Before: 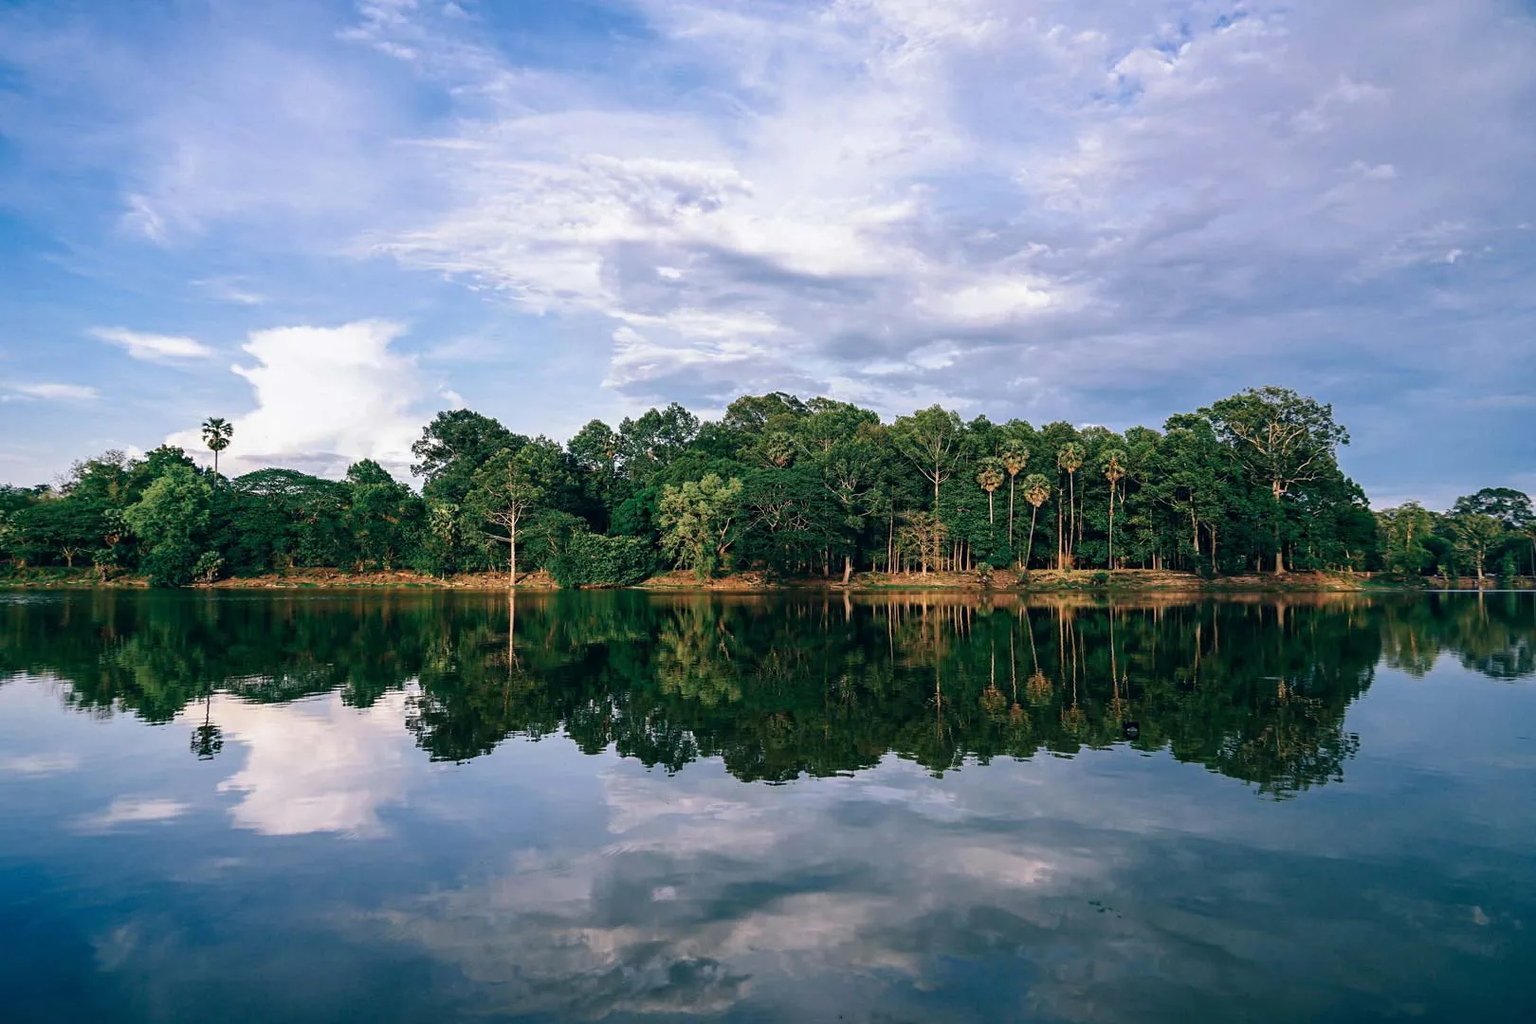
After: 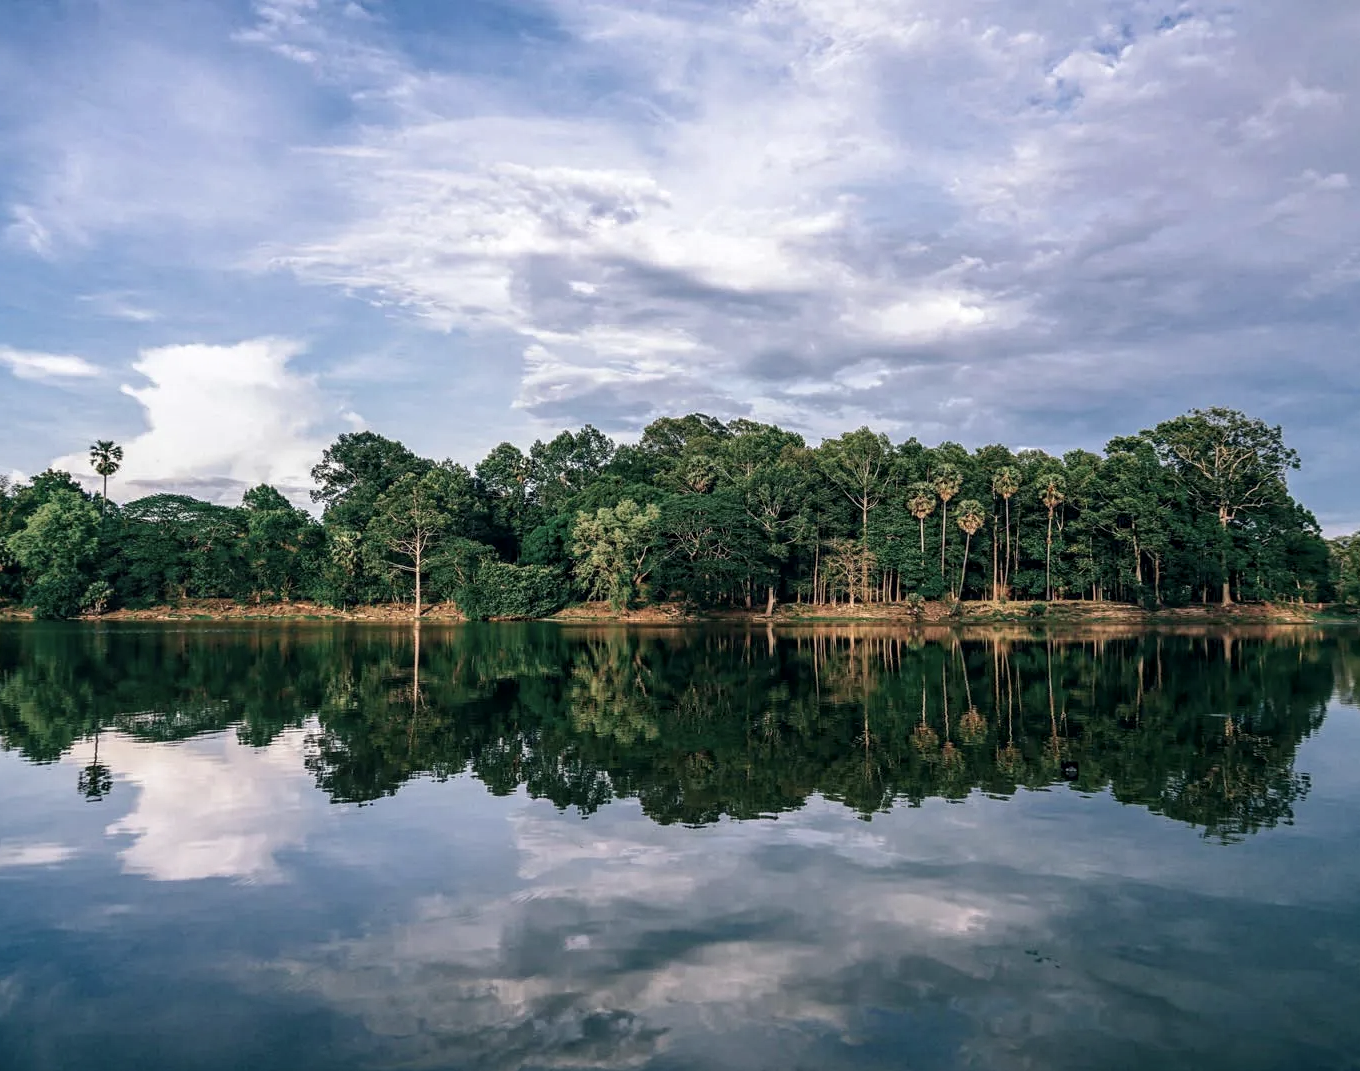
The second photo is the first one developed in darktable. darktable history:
color correction: saturation 0.8
local contrast: on, module defaults
crop: left 7.598%, right 7.873%
